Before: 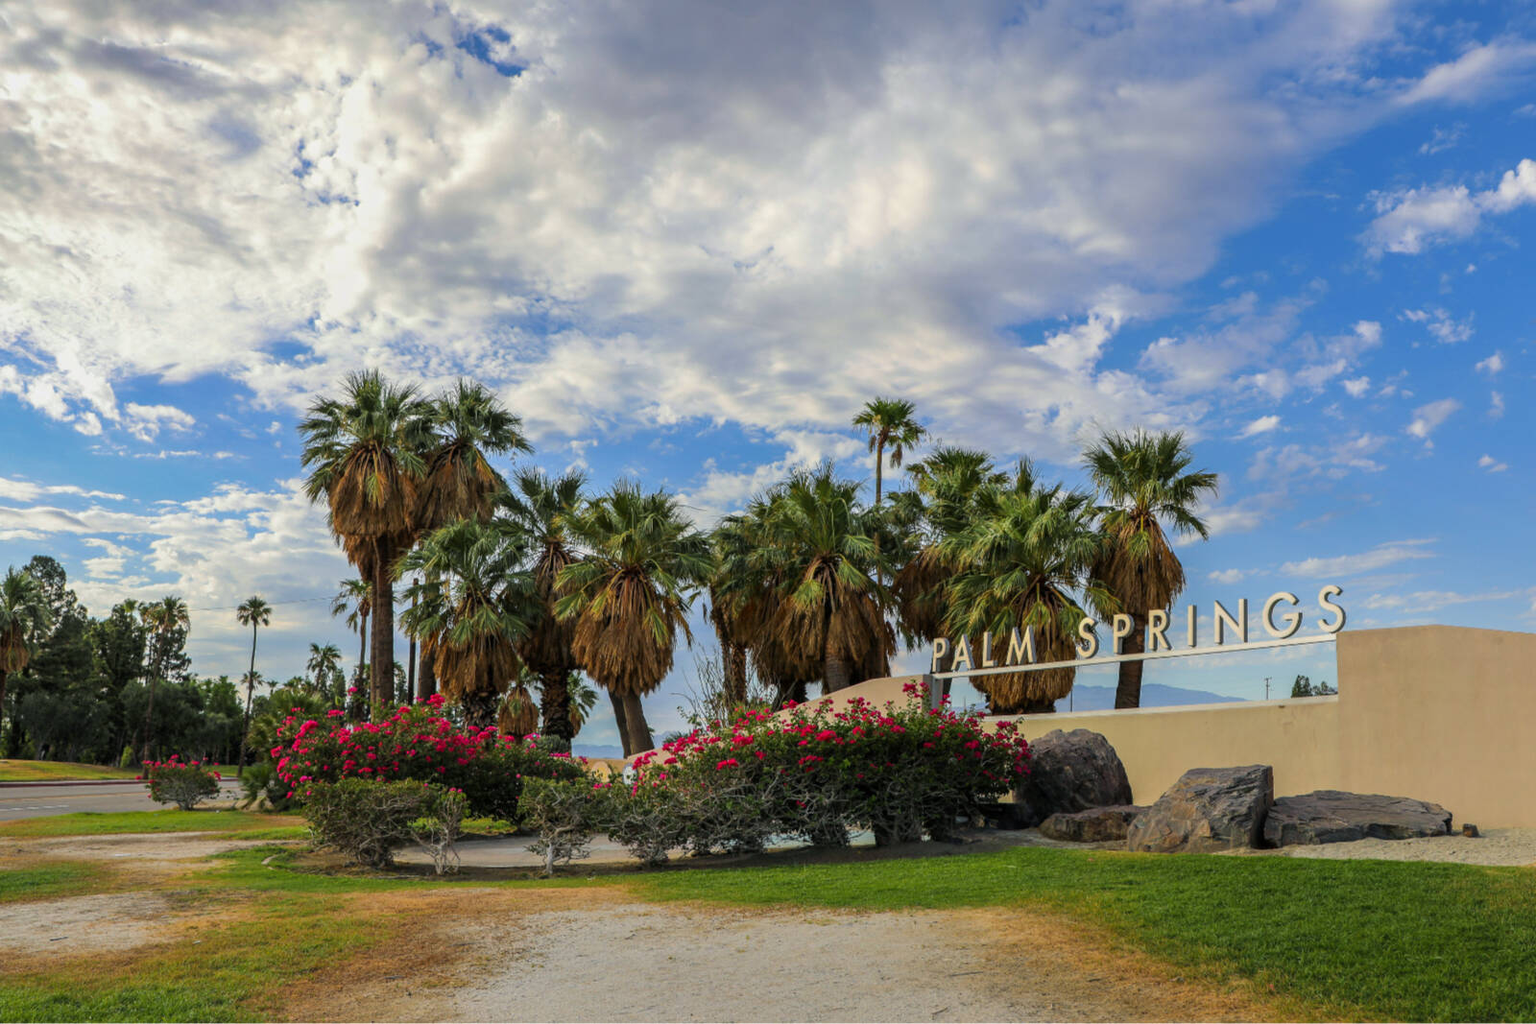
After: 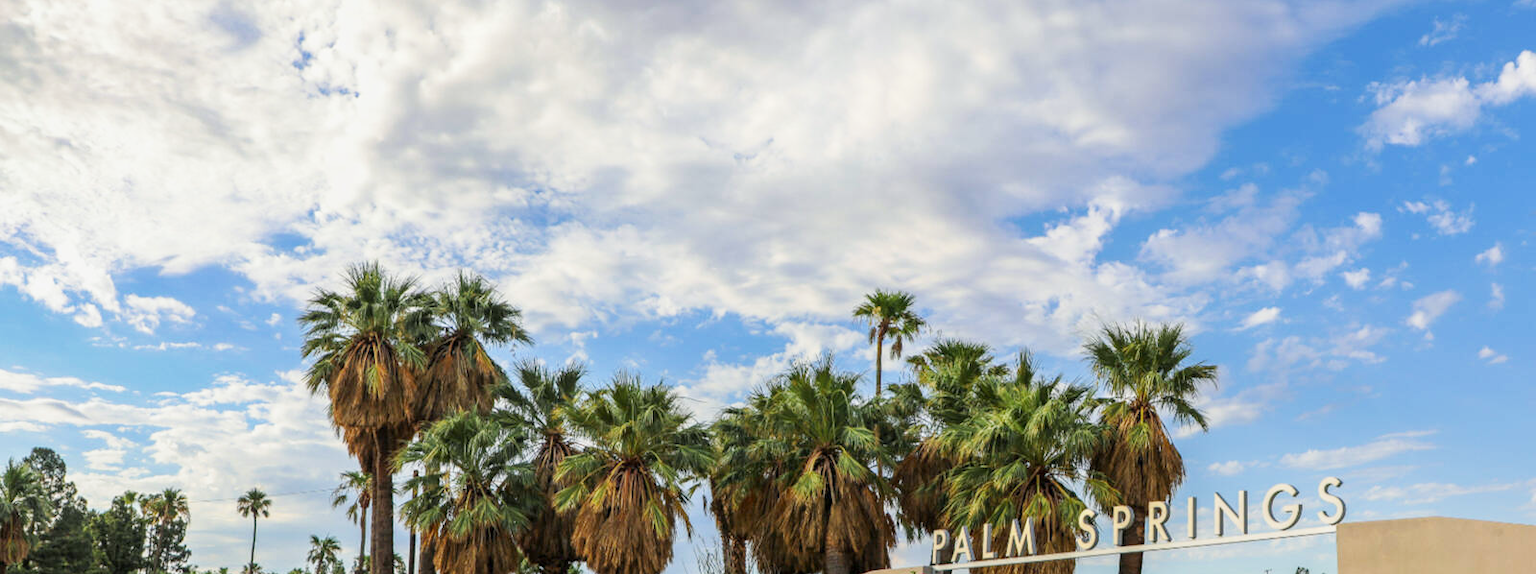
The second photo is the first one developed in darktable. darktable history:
crop and rotate: top 10.605%, bottom 33.274%
base curve: curves: ch0 [(0, 0) (0.204, 0.334) (0.55, 0.733) (1, 1)], preserve colors none
